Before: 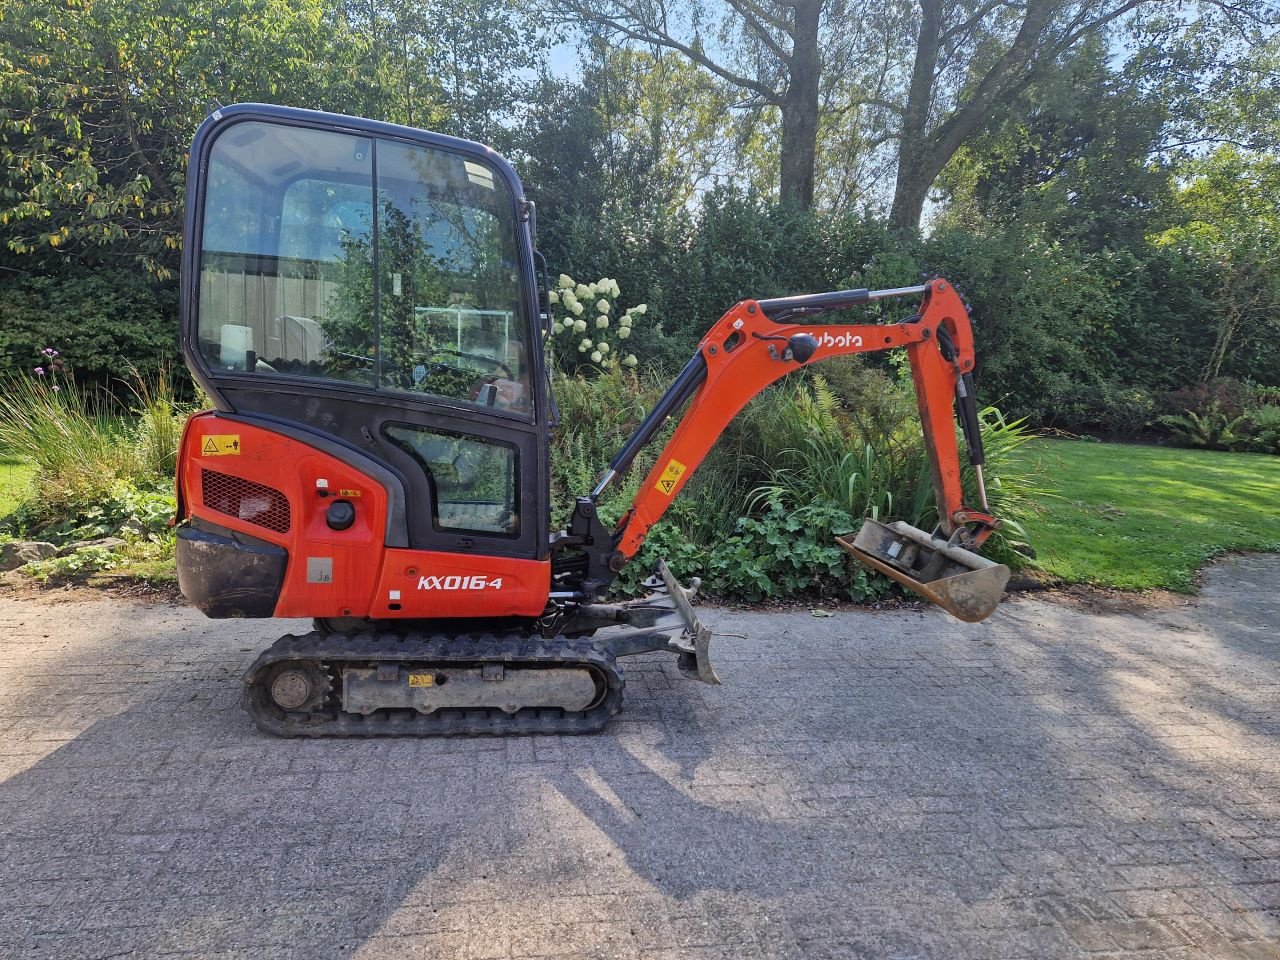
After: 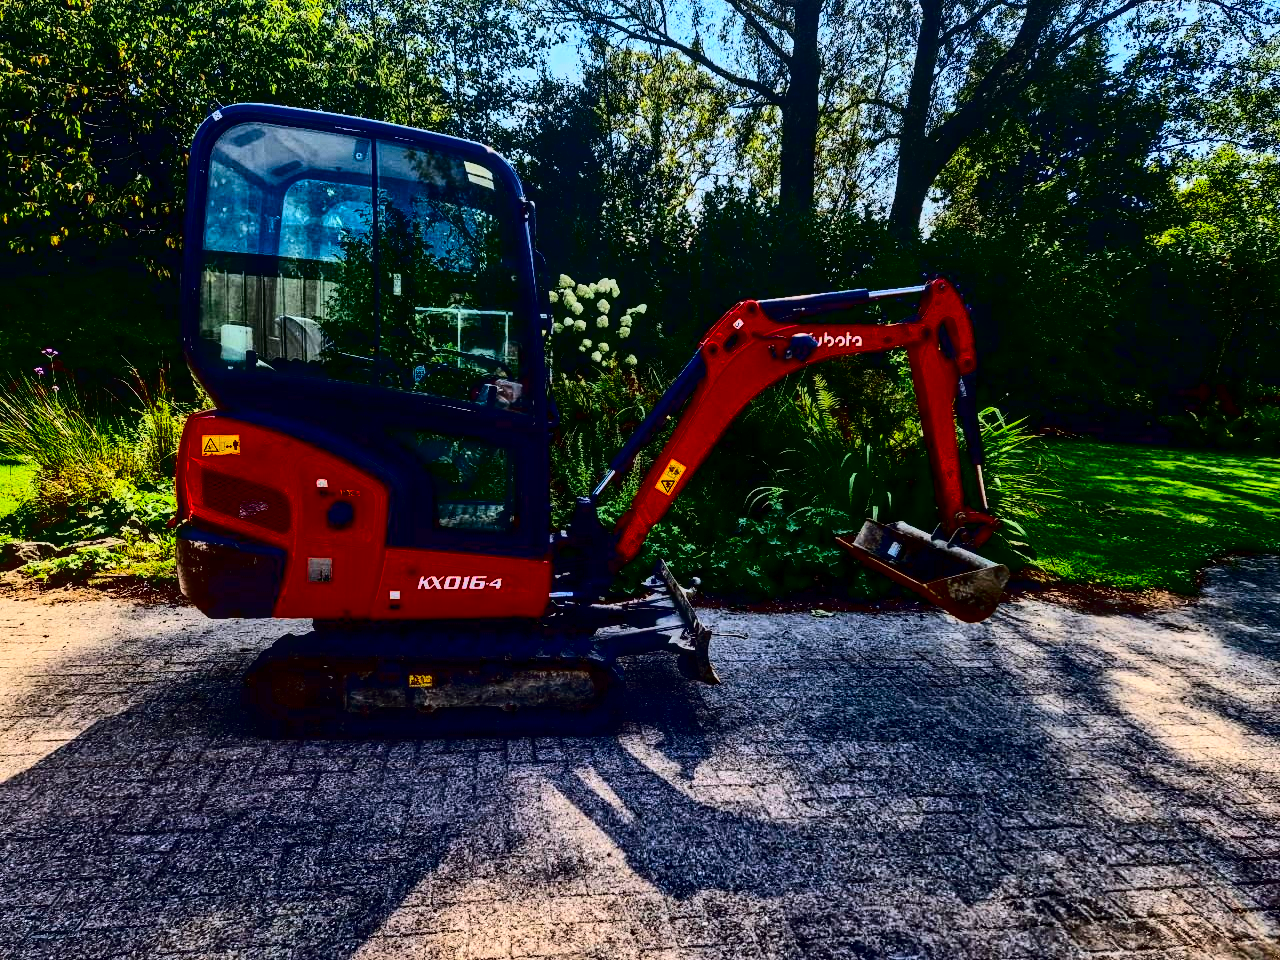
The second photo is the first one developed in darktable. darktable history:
local contrast: on, module defaults
contrast brightness saturation: contrast 0.765, brightness -0.984, saturation 0.987
